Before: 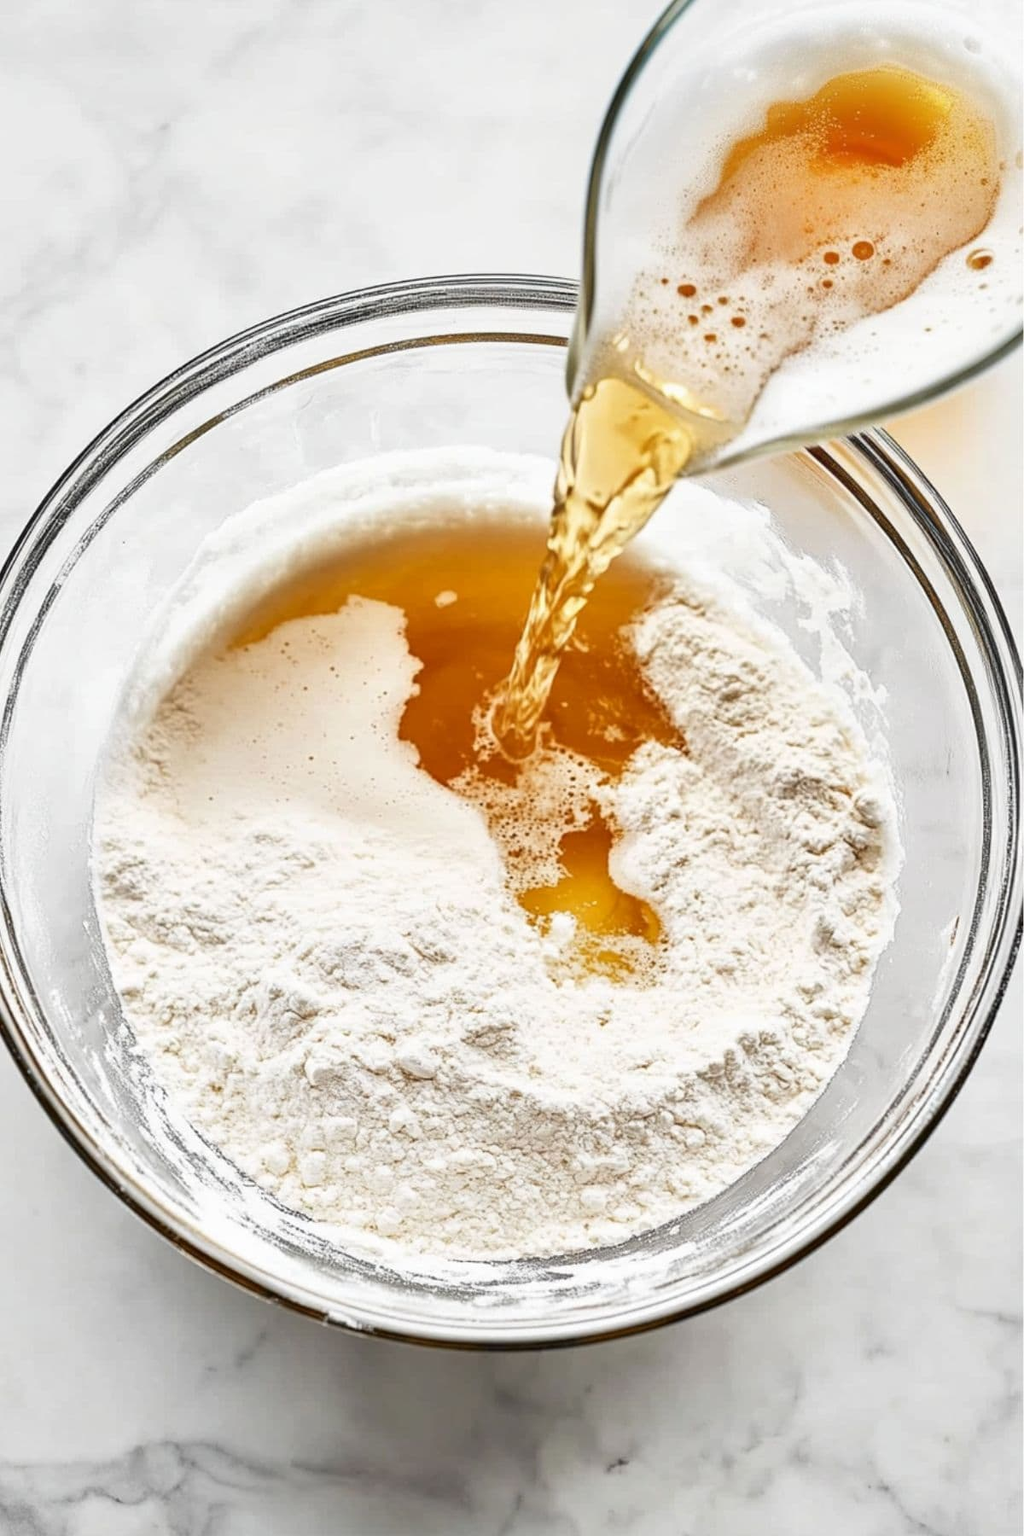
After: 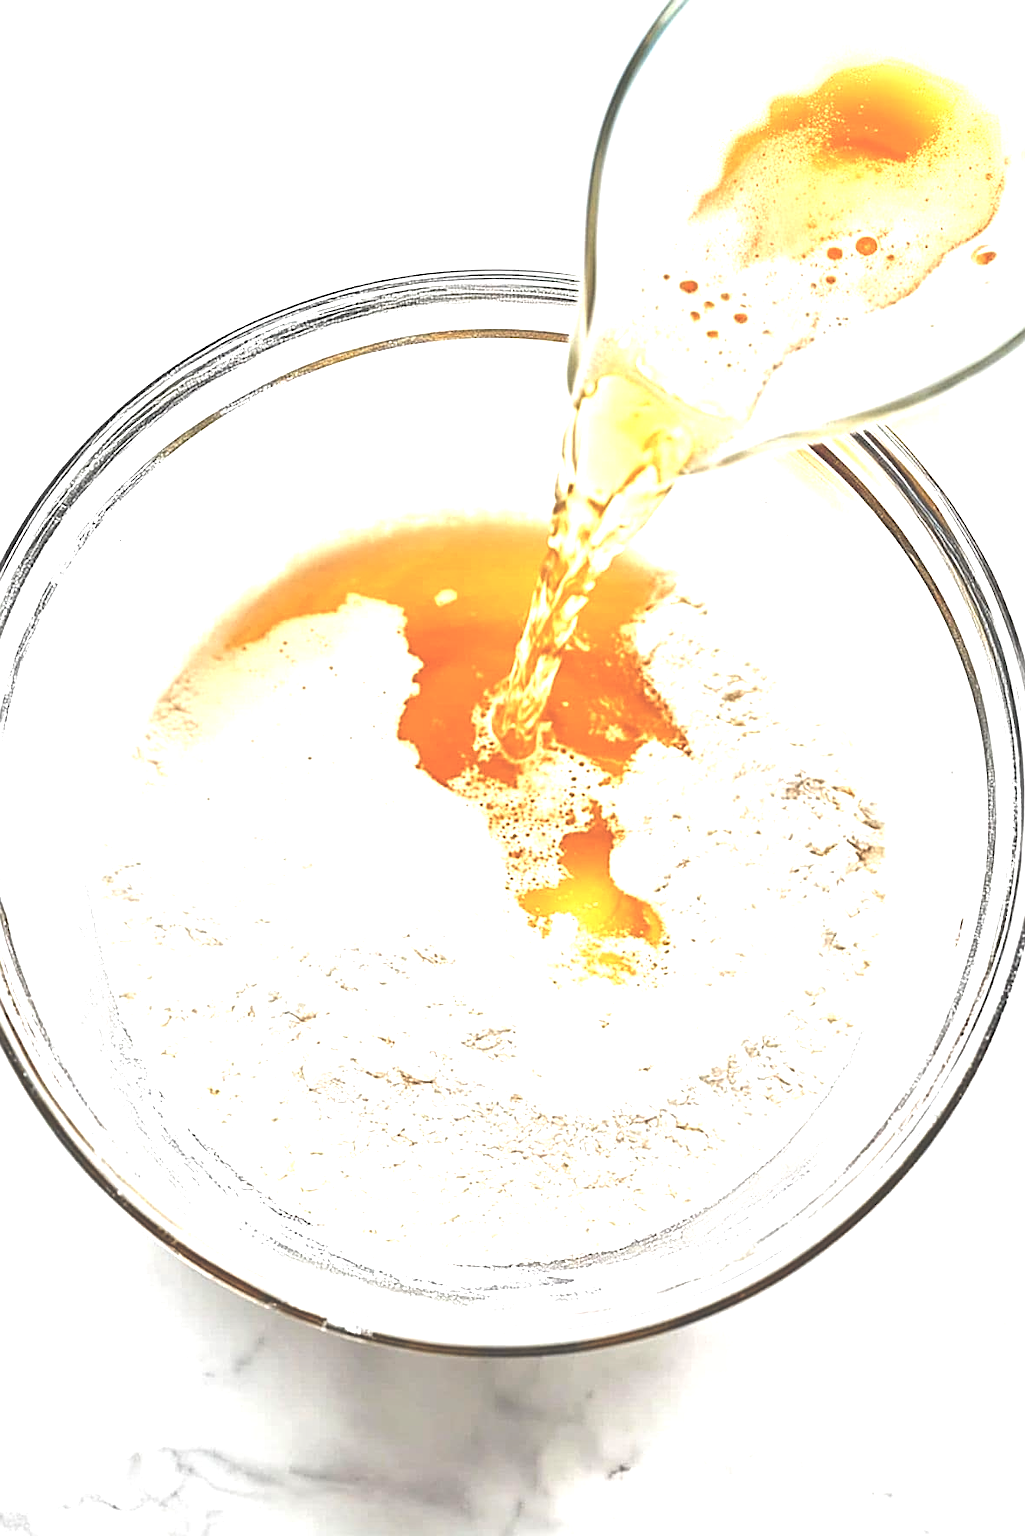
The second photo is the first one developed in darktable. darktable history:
sharpen: on, module defaults
crop: left 0.434%, top 0.485%, right 0.244%, bottom 0.386%
exposure: black level correction -0.023, exposure 1.397 EV, compensate highlight preservation false
